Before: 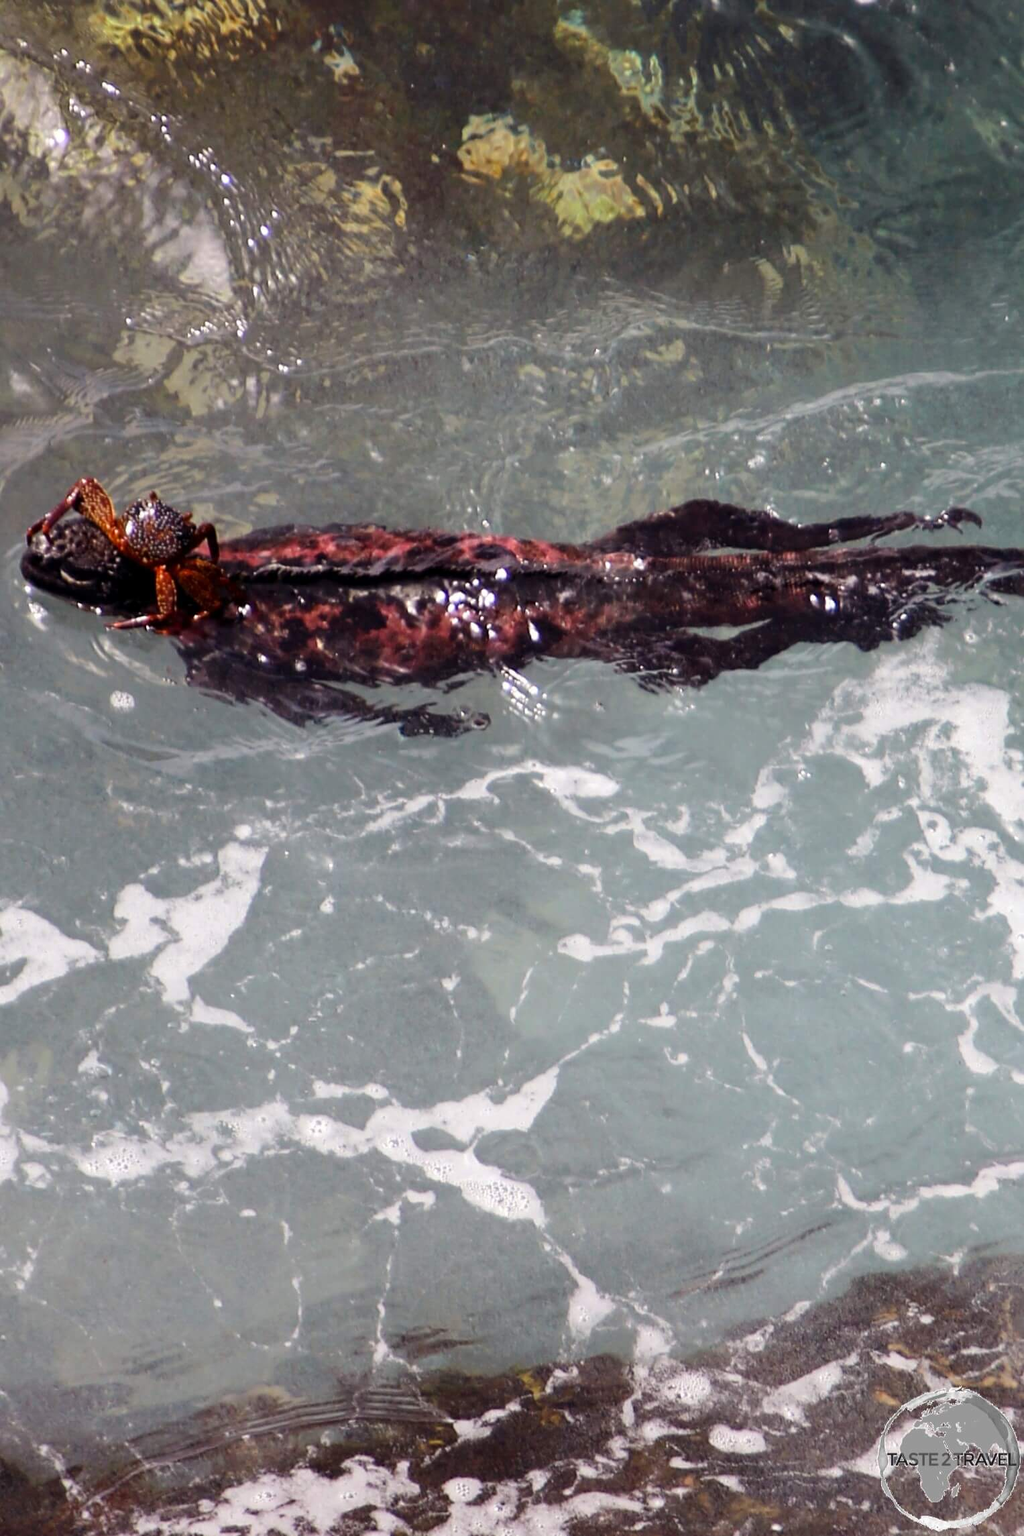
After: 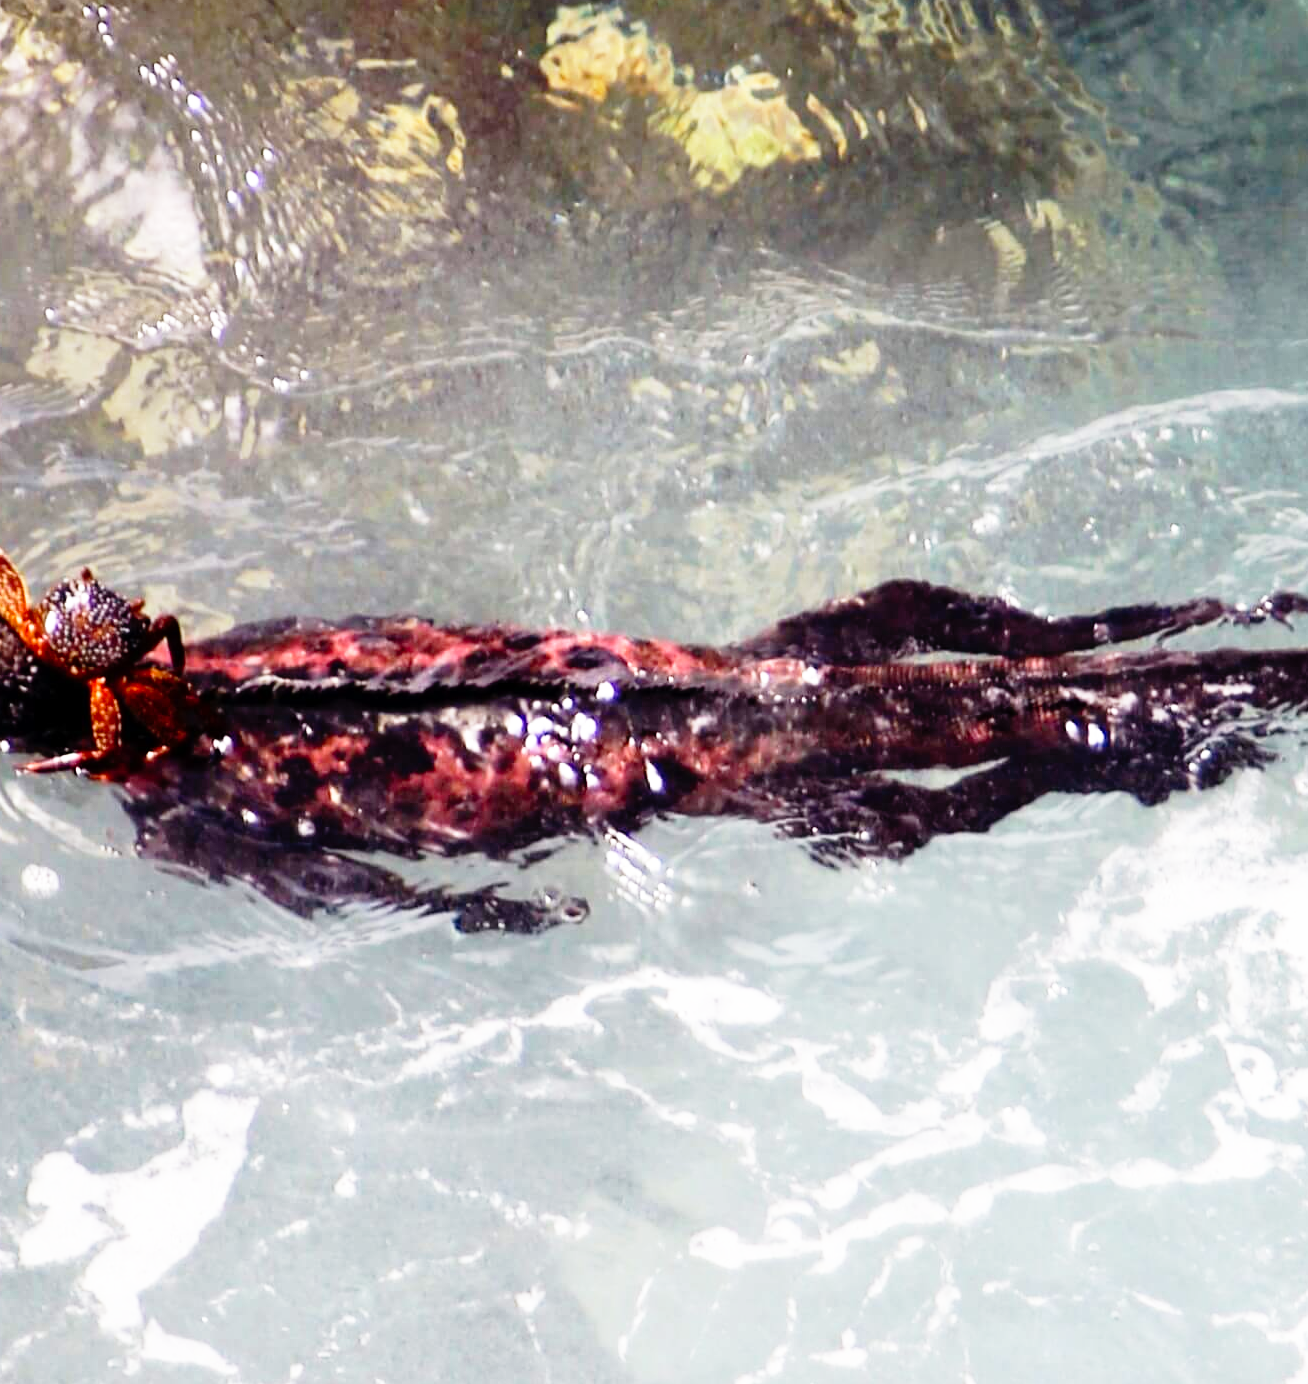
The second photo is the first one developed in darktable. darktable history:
crop and rotate: left 9.345%, top 7.22%, right 4.982%, bottom 32.331%
base curve: curves: ch0 [(0, 0) (0.012, 0.01) (0.073, 0.168) (0.31, 0.711) (0.645, 0.957) (1, 1)], preserve colors none
